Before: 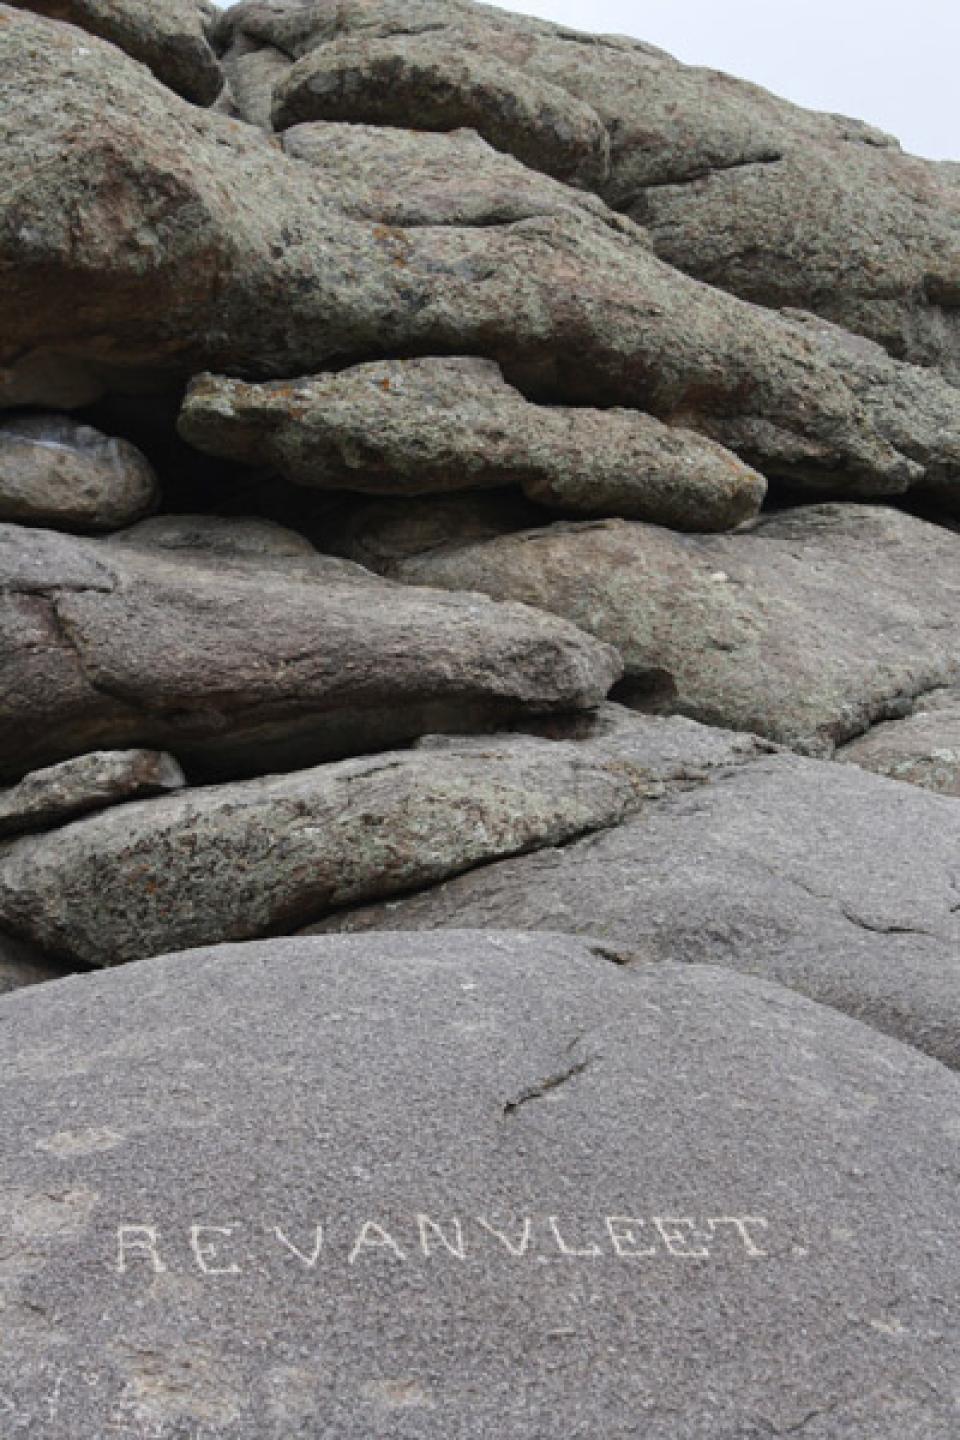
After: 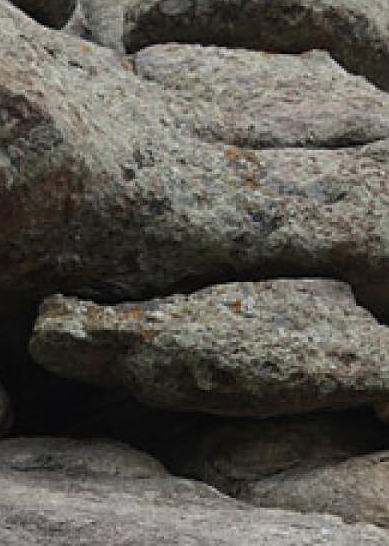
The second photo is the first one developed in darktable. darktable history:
sharpen: on, module defaults
crop: left 15.452%, top 5.459%, right 43.956%, bottom 56.62%
